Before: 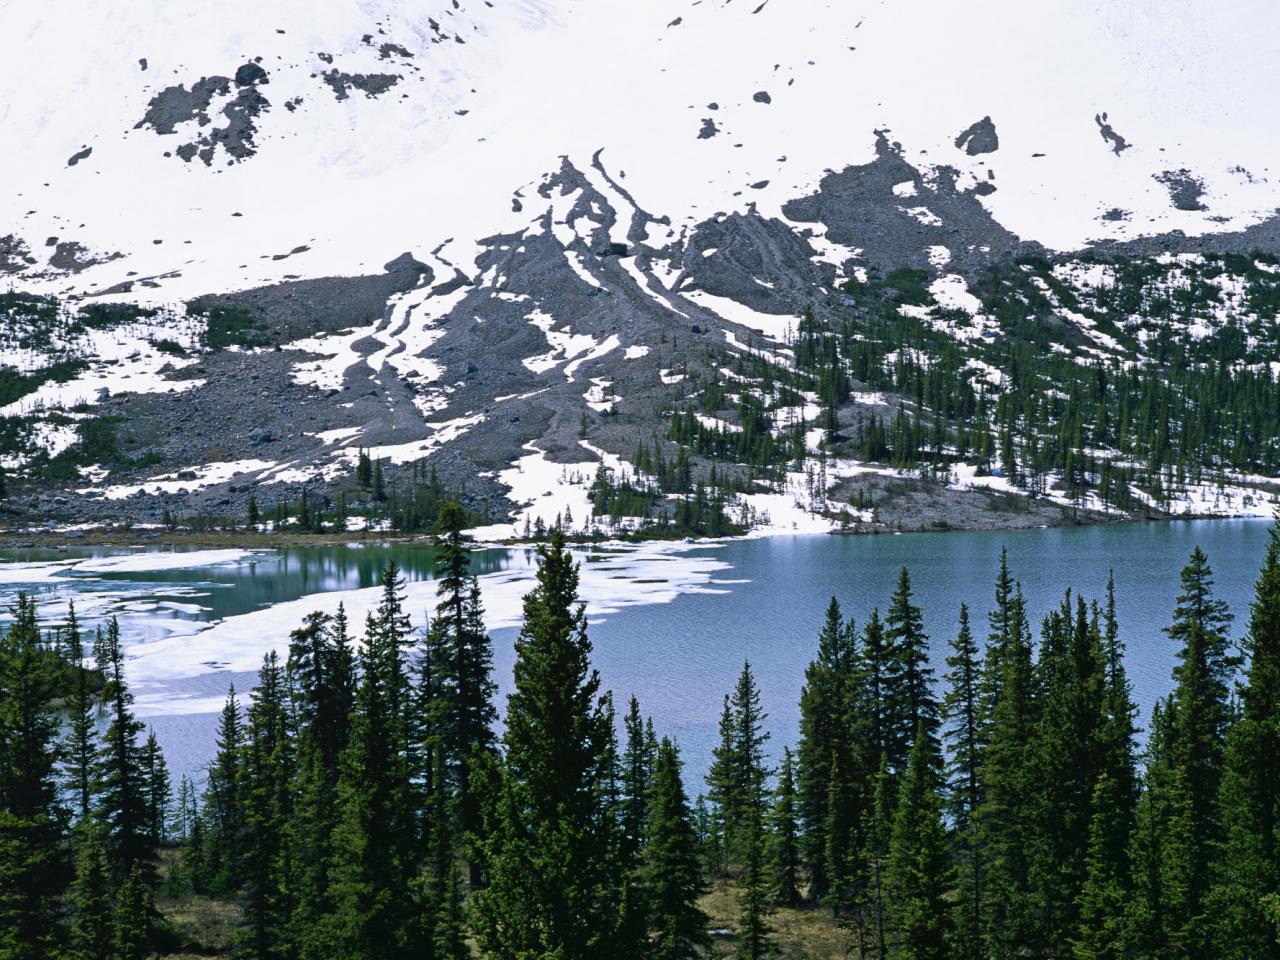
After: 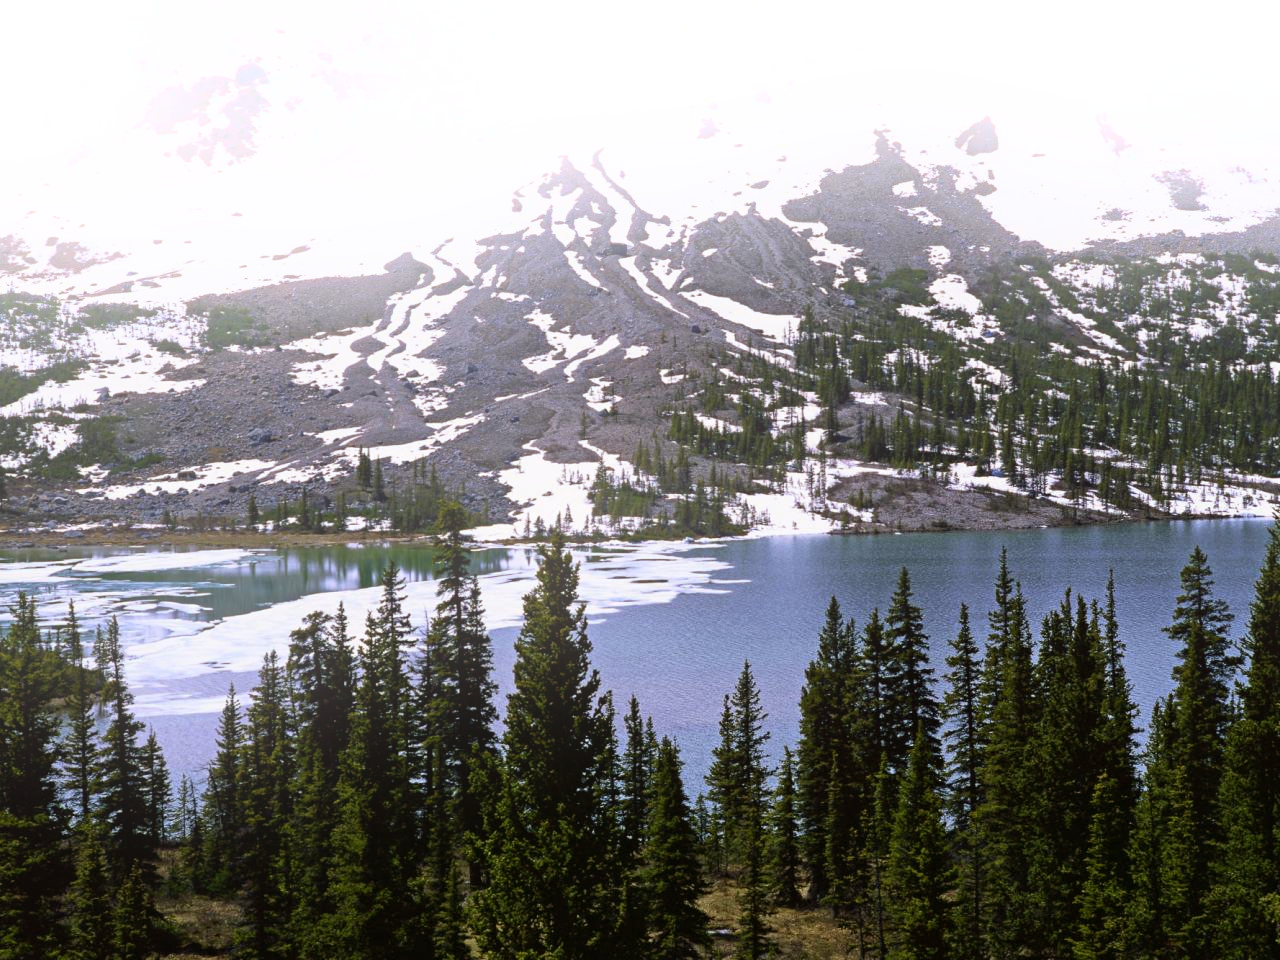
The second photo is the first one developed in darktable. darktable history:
bloom: on, module defaults
rgb levels: mode RGB, independent channels, levels [[0, 0.5, 1], [0, 0.521, 1], [0, 0.536, 1]]
